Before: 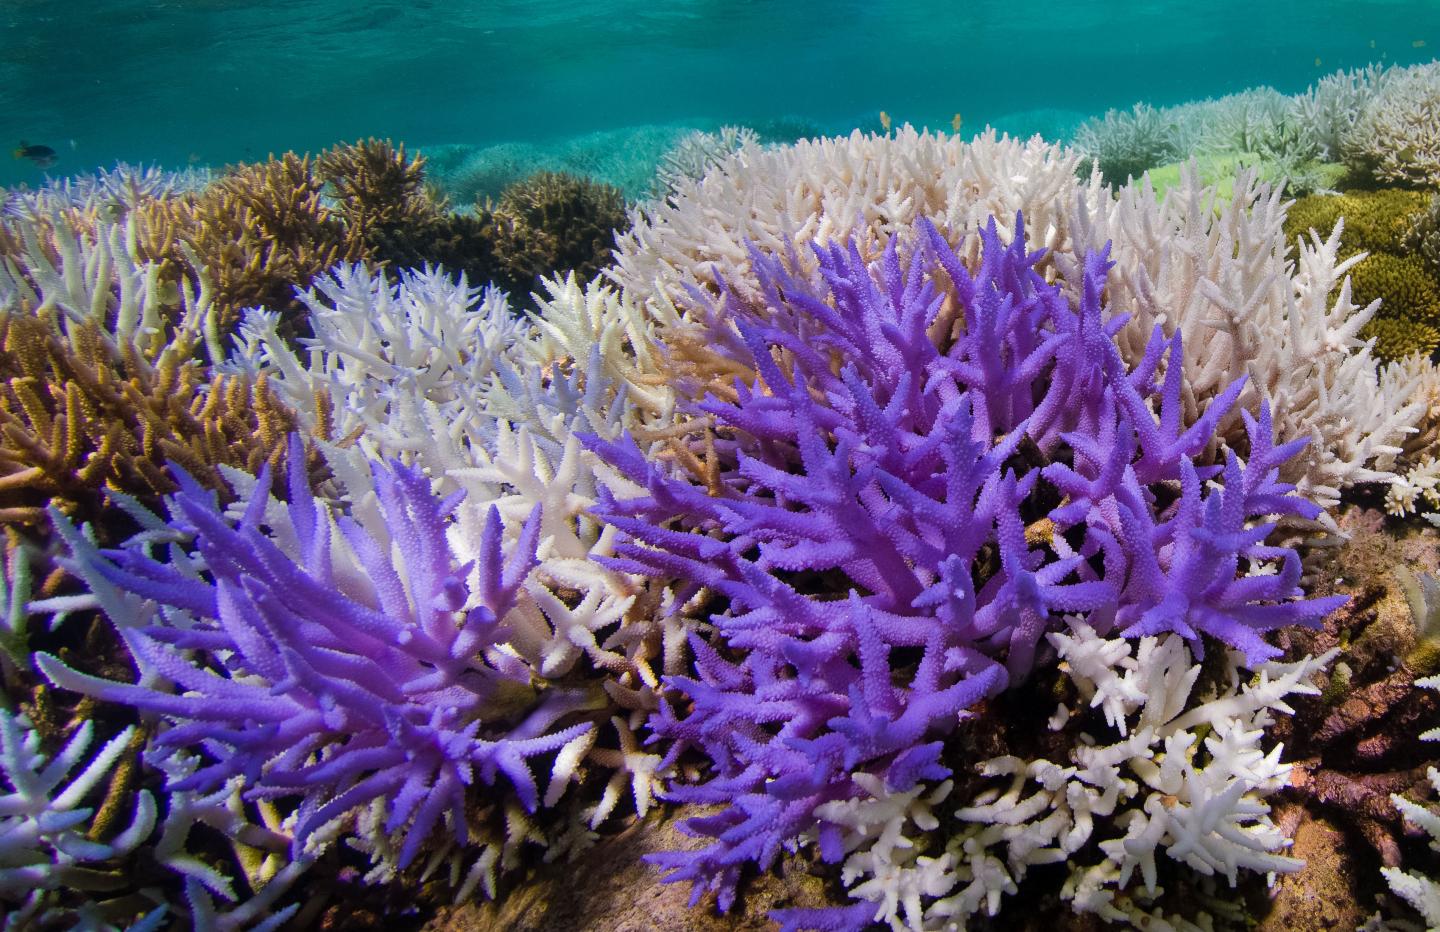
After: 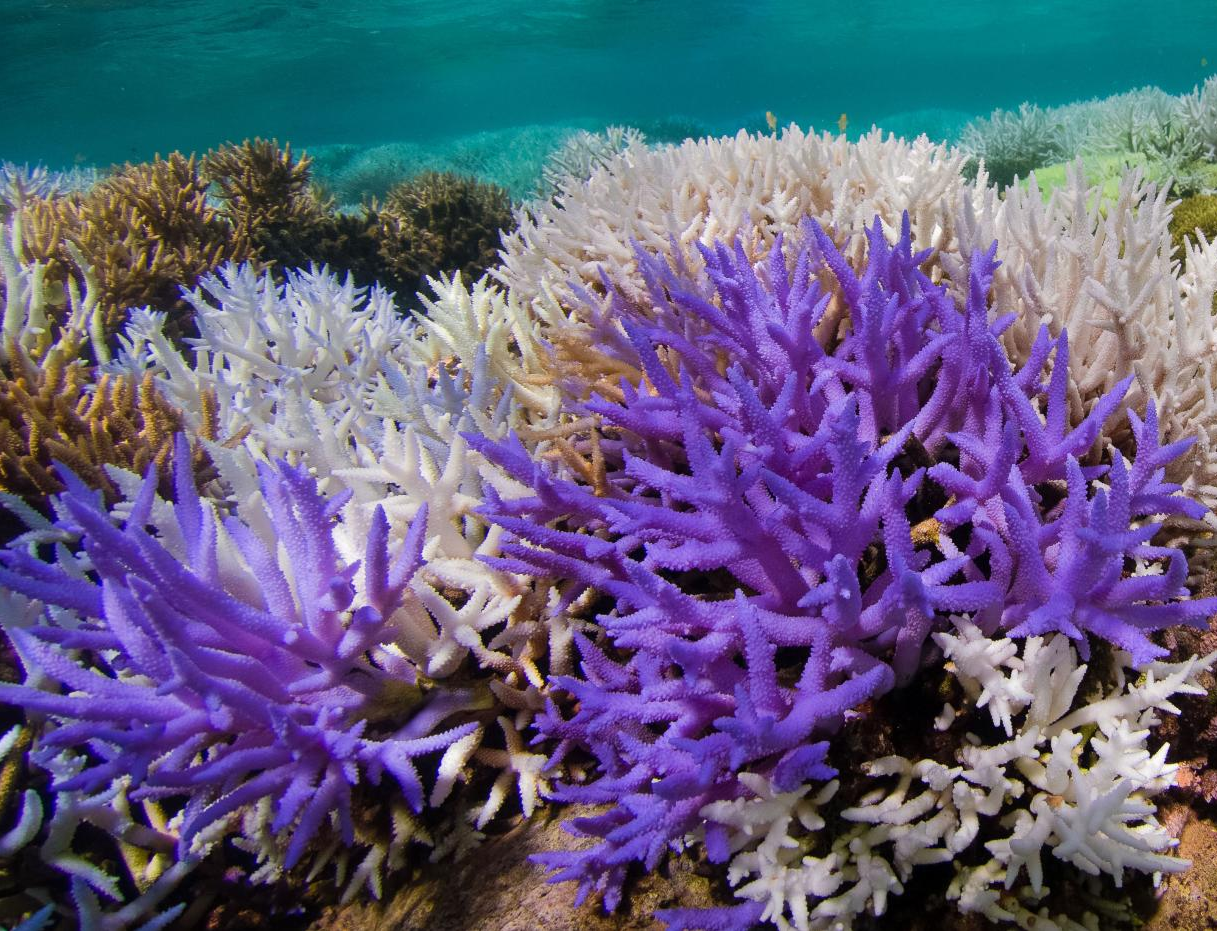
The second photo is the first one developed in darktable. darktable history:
crop: left 7.974%, right 7.447%
